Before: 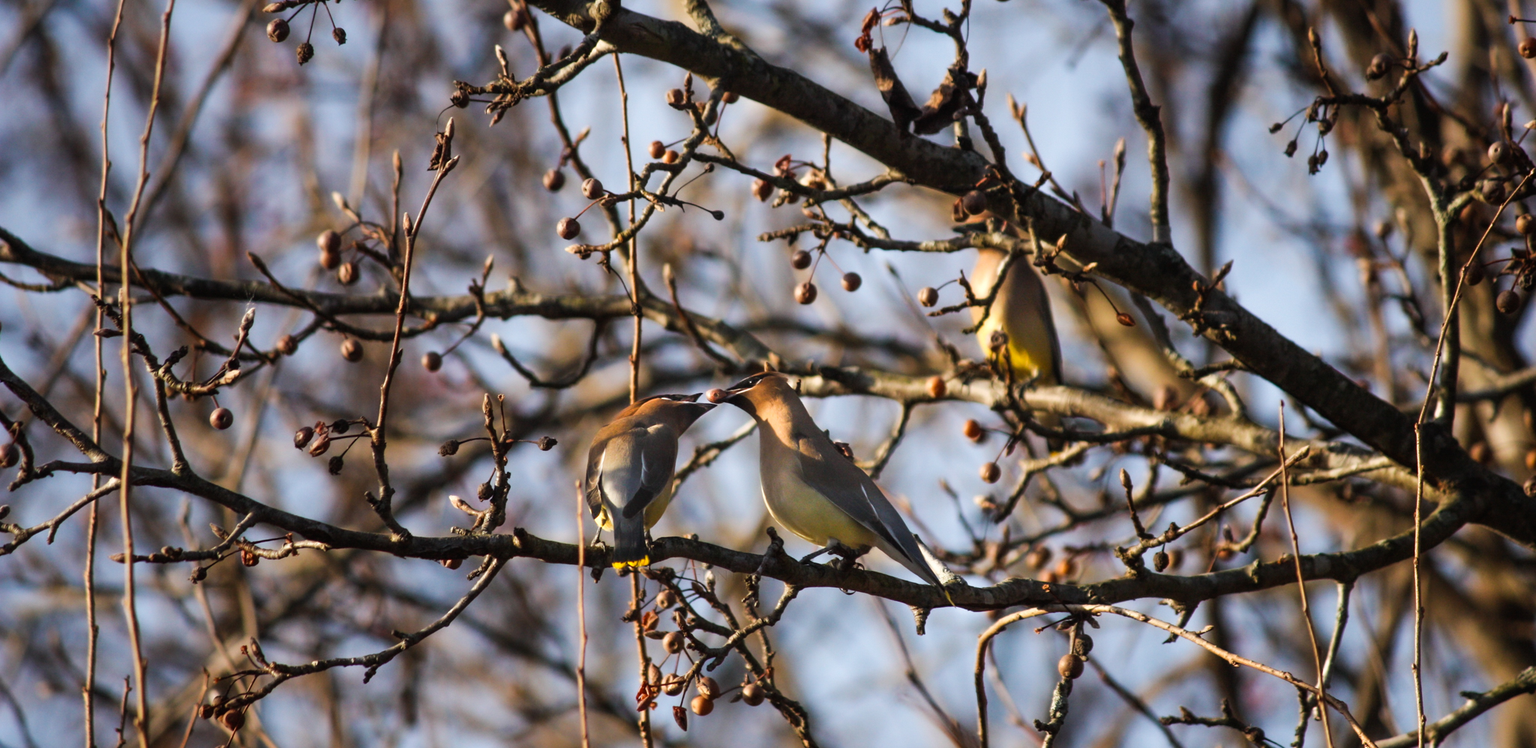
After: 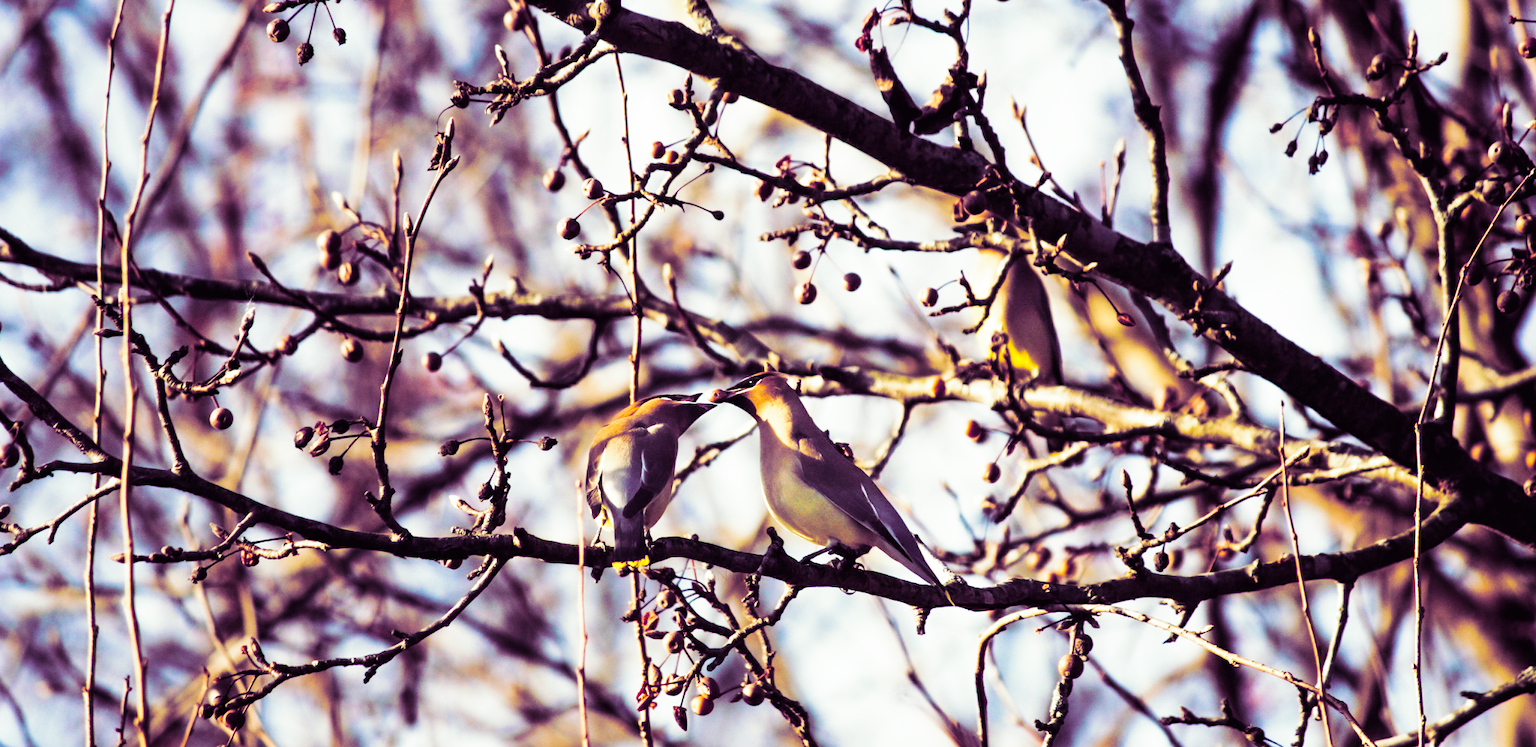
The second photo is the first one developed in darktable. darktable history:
base curve: curves: ch0 [(0, 0) (0.007, 0.004) (0.027, 0.03) (0.046, 0.07) (0.207, 0.54) (0.442, 0.872) (0.673, 0.972) (1, 1)], preserve colors none
rgb levels: preserve colors max RGB
split-toning: shadows › hue 277.2°, shadows › saturation 0.74
